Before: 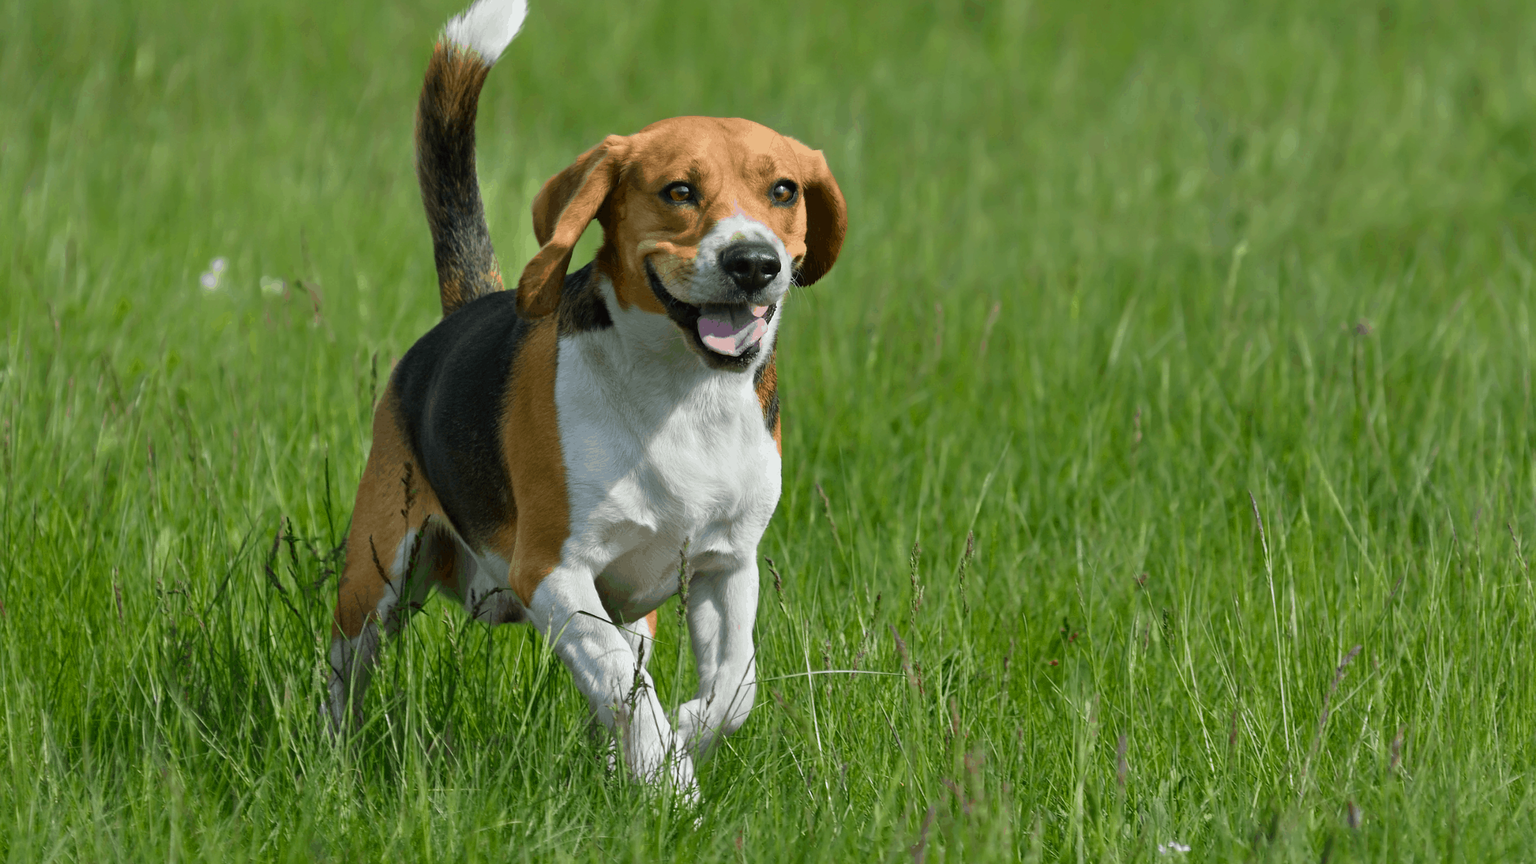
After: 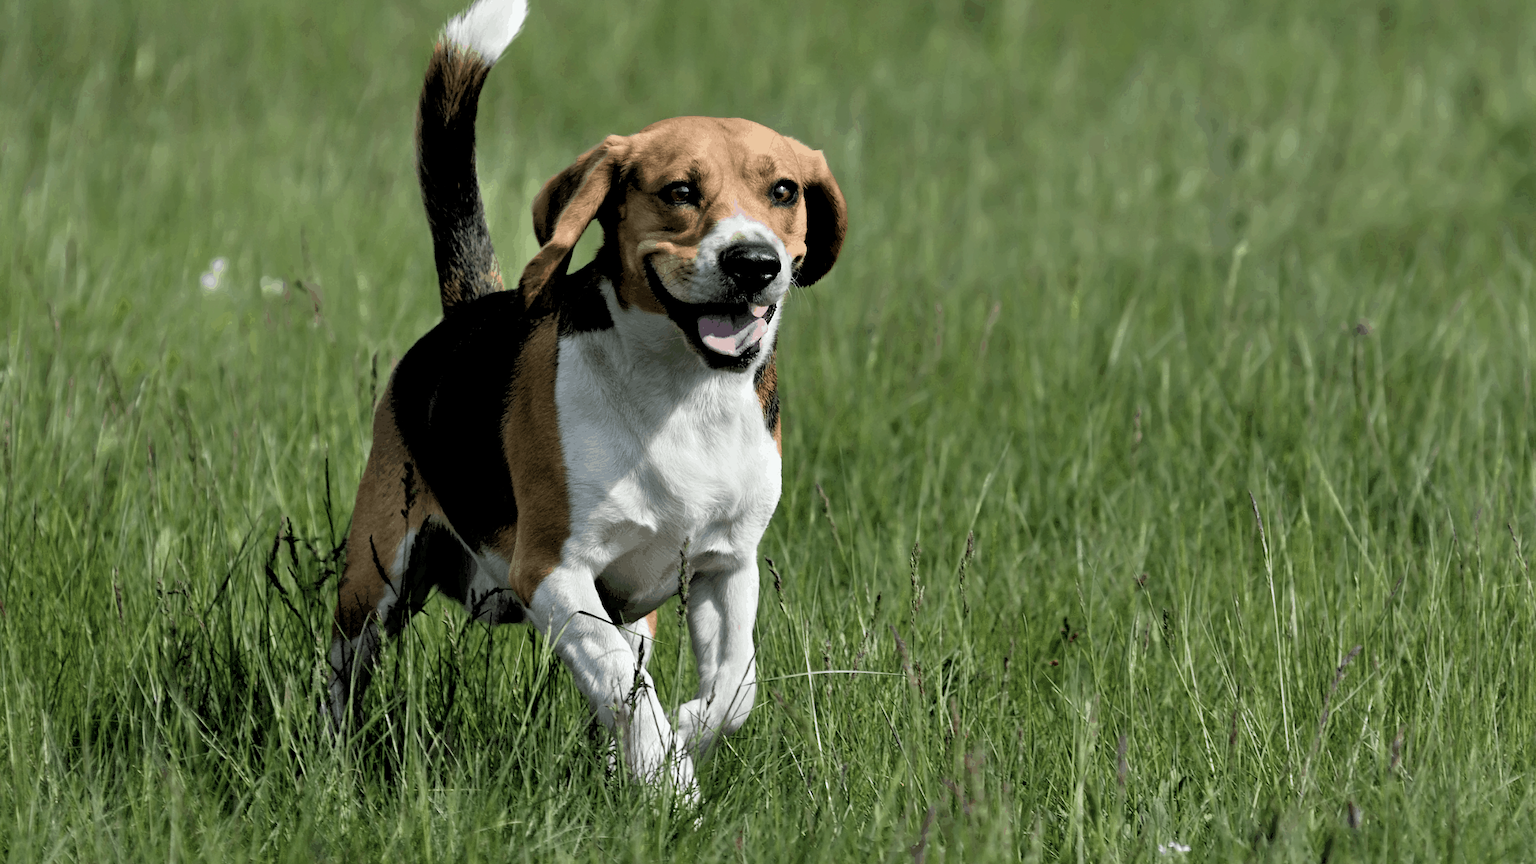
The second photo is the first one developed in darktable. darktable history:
tone equalizer: on, module defaults
contrast brightness saturation: contrast 0.1, saturation -0.3
rgb levels: levels [[0.034, 0.472, 0.904], [0, 0.5, 1], [0, 0.5, 1]]
